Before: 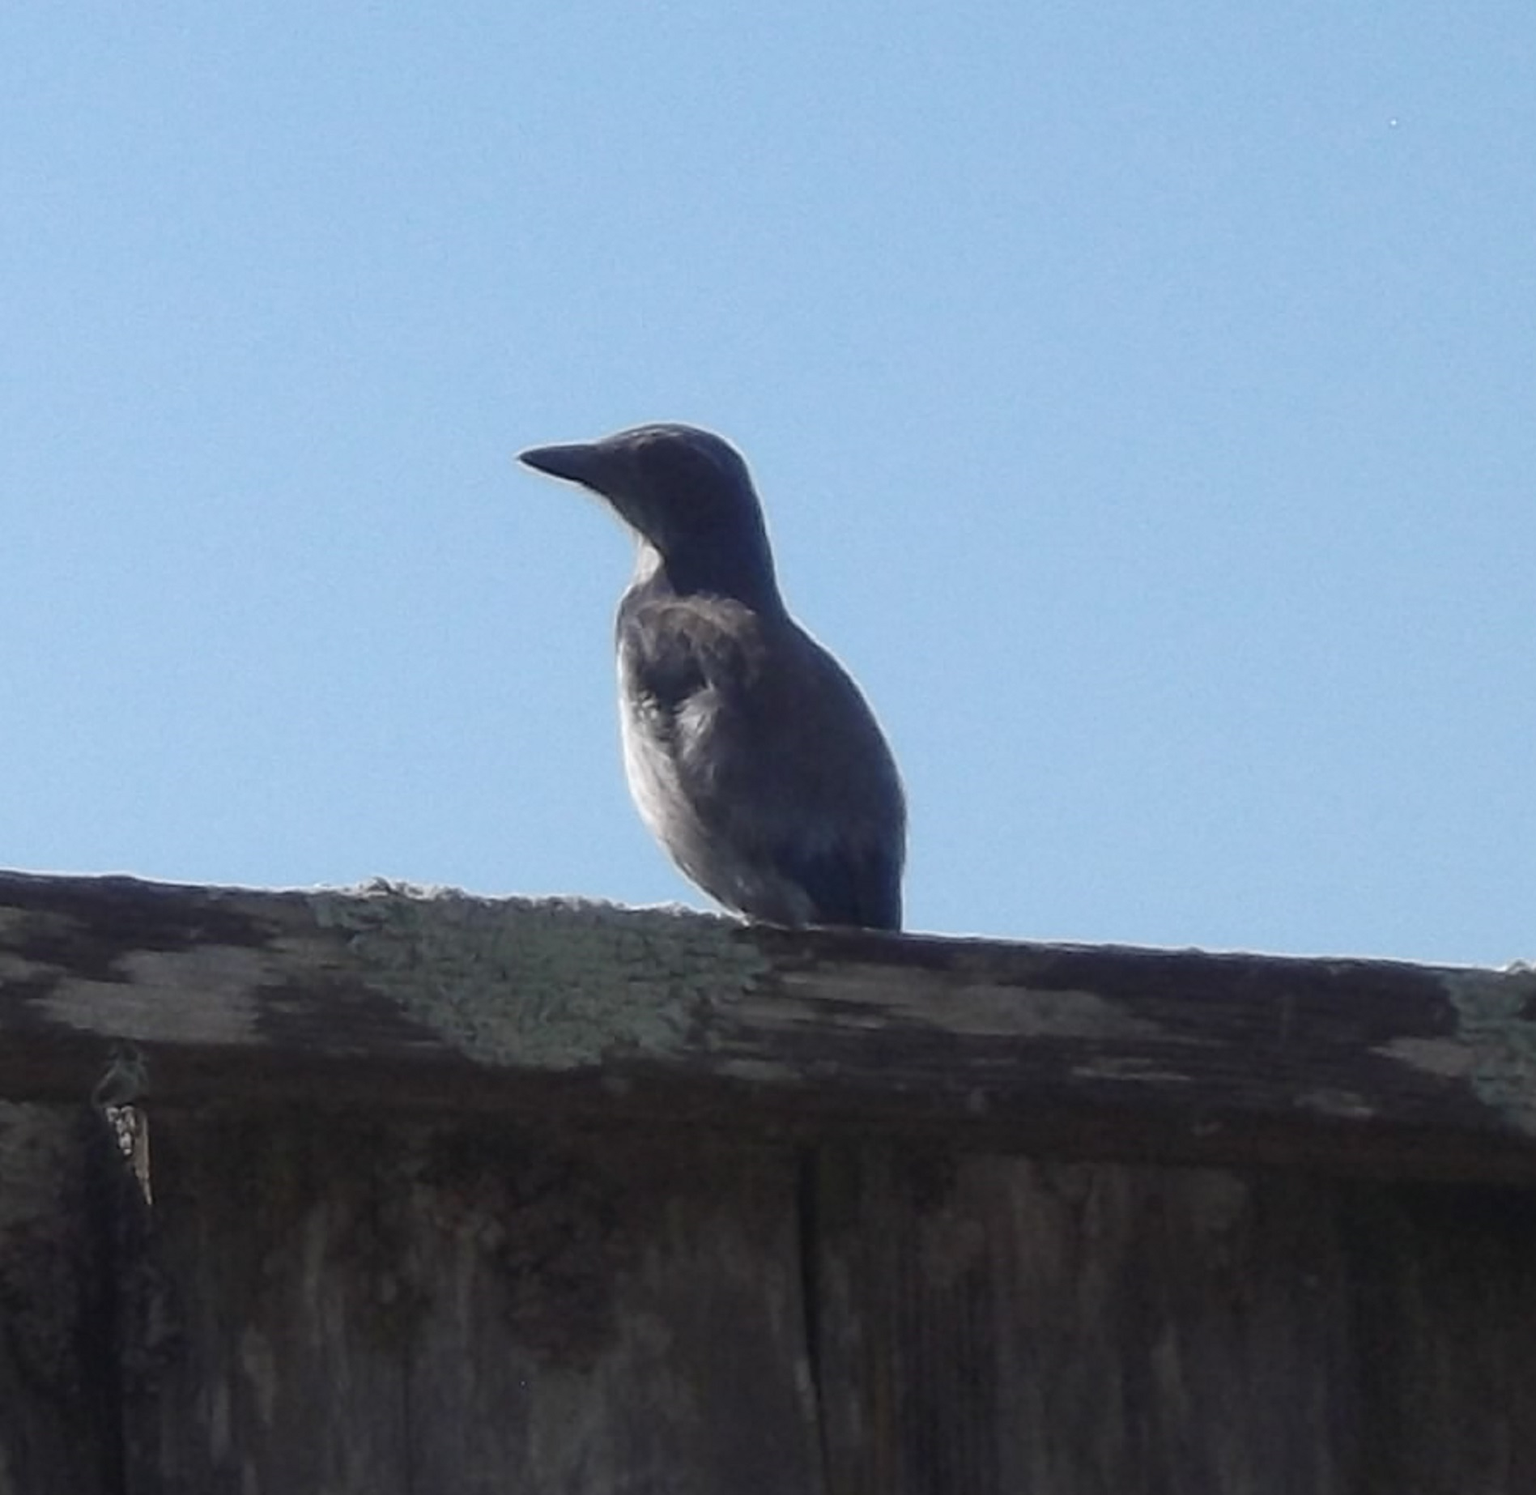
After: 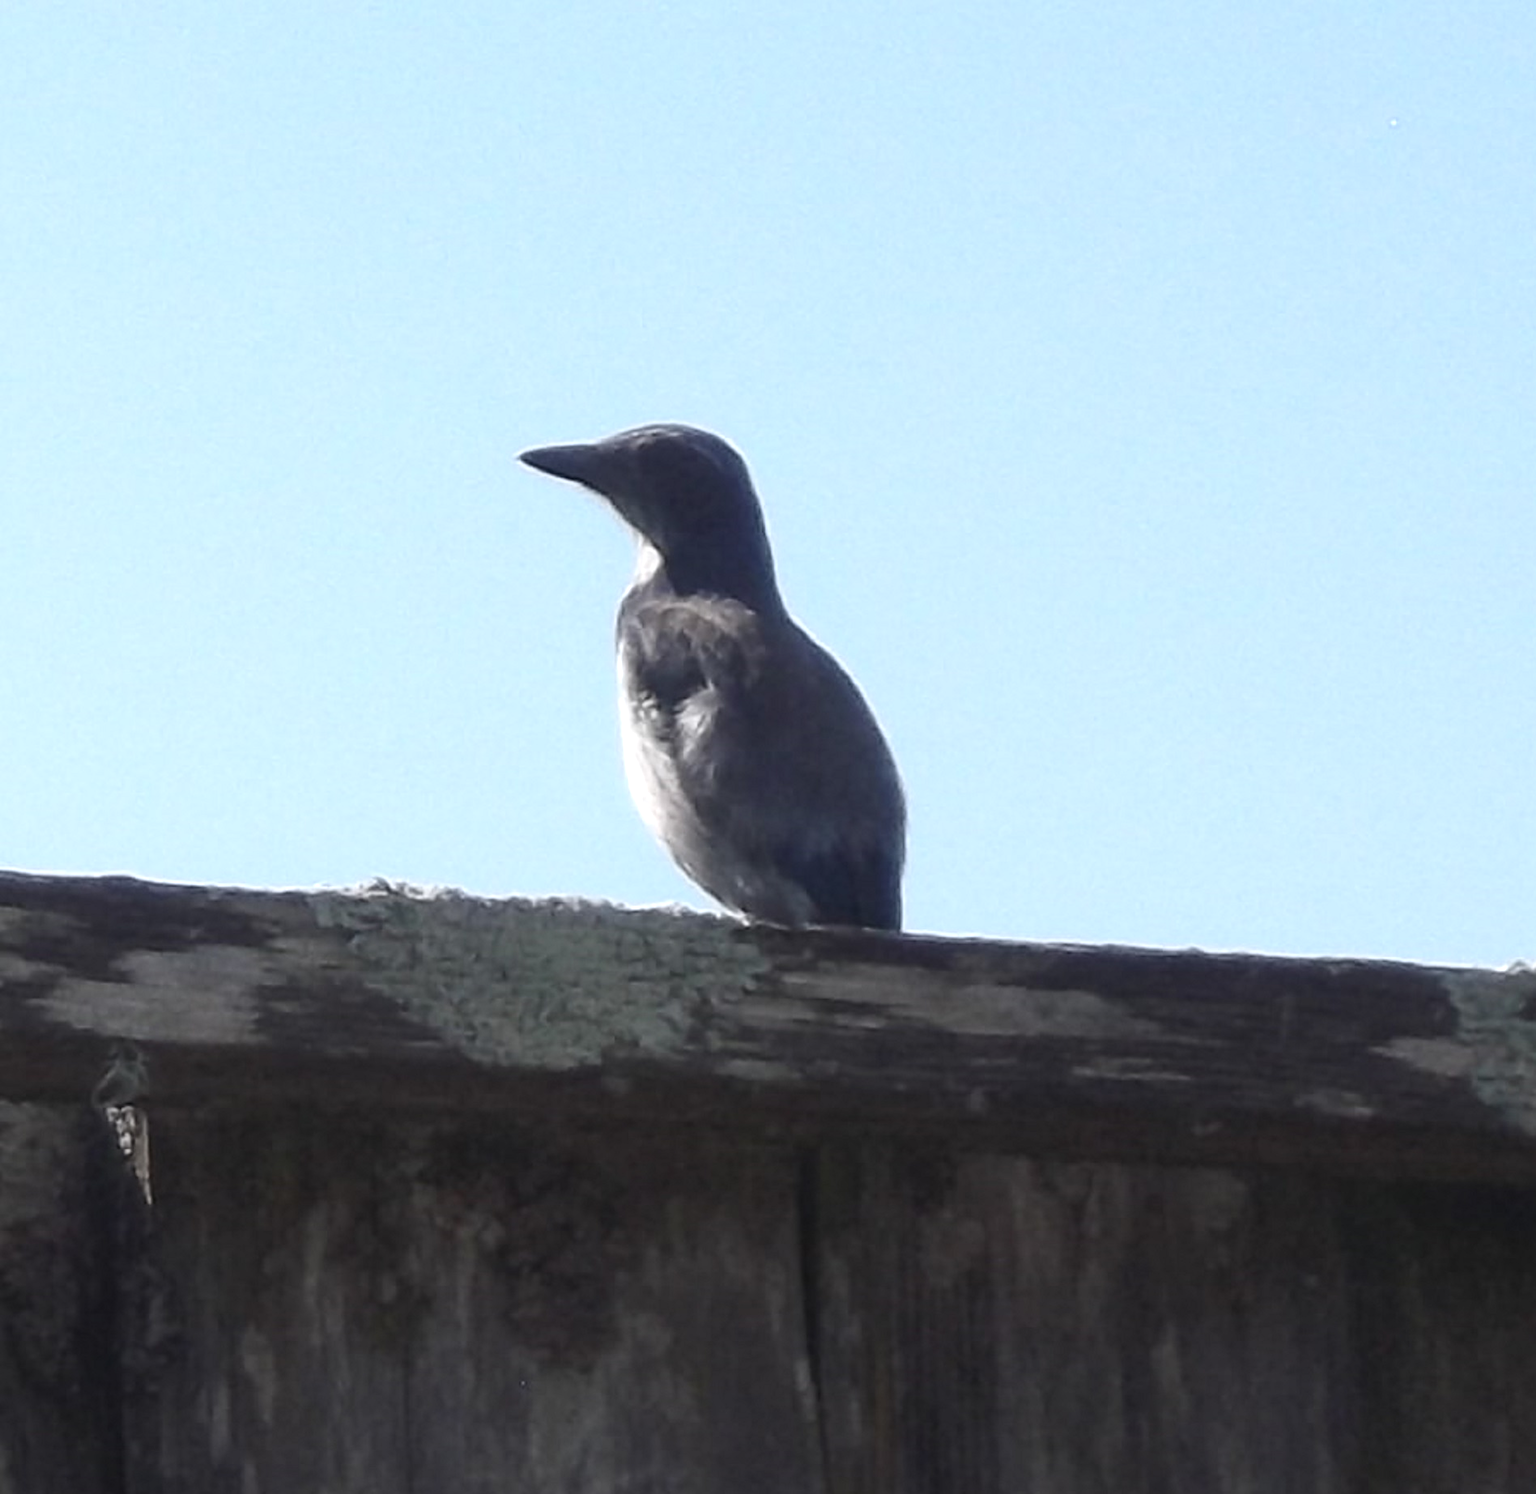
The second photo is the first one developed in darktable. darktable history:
contrast brightness saturation: contrast 0.11, saturation -0.17
exposure: exposure 0.6 EV, compensate highlight preservation false
